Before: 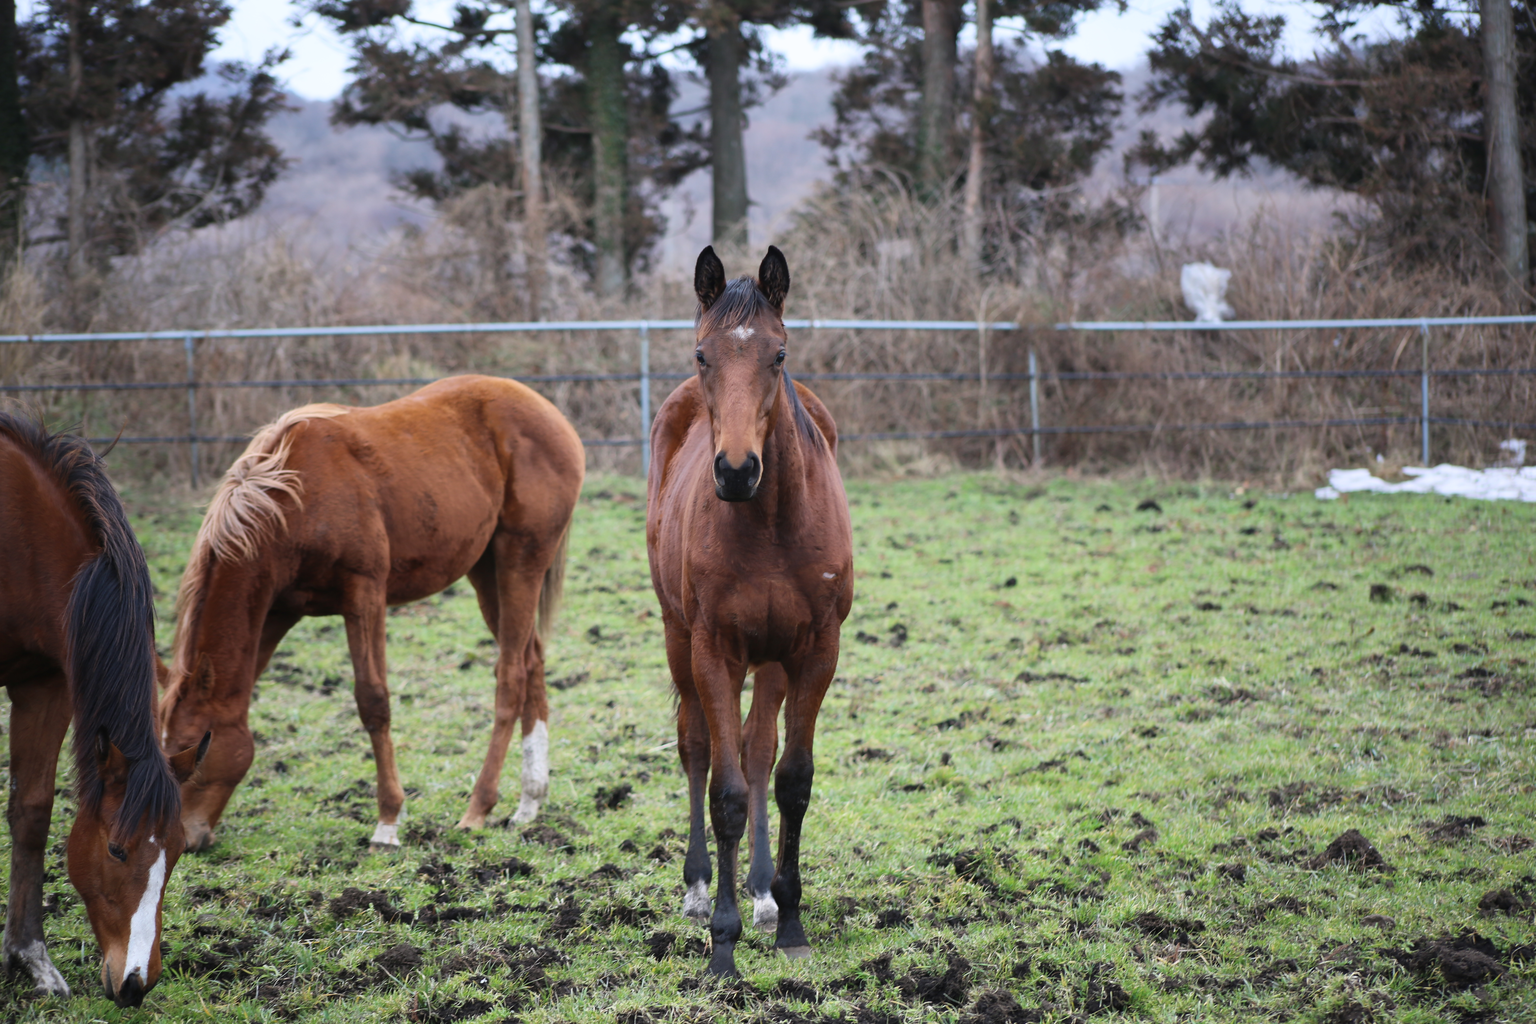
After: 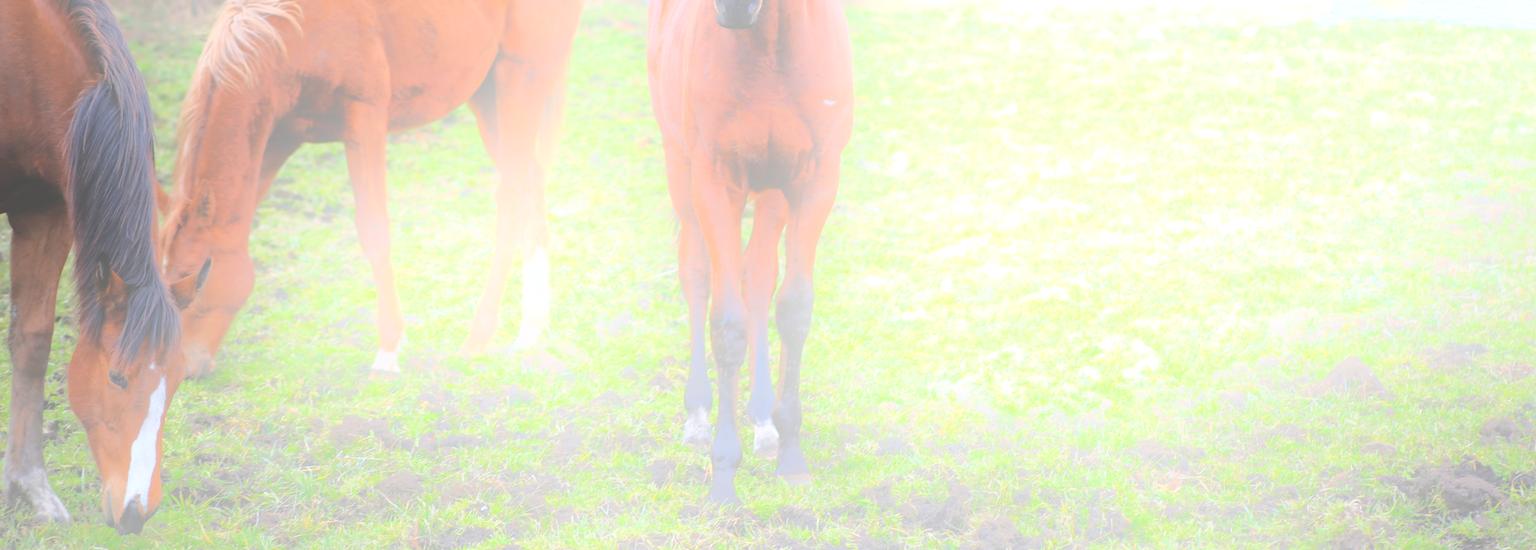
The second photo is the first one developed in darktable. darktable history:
tone equalizer: -8 EV -0.528 EV, -7 EV -0.319 EV, -6 EV -0.083 EV, -5 EV 0.413 EV, -4 EV 0.985 EV, -3 EV 0.791 EV, -2 EV -0.01 EV, -1 EV 0.14 EV, +0 EV -0.012 EV, smoothing 1
crop and rotate: top 46.237%
bloom: size 70%, threshold 25%, strength 70%
